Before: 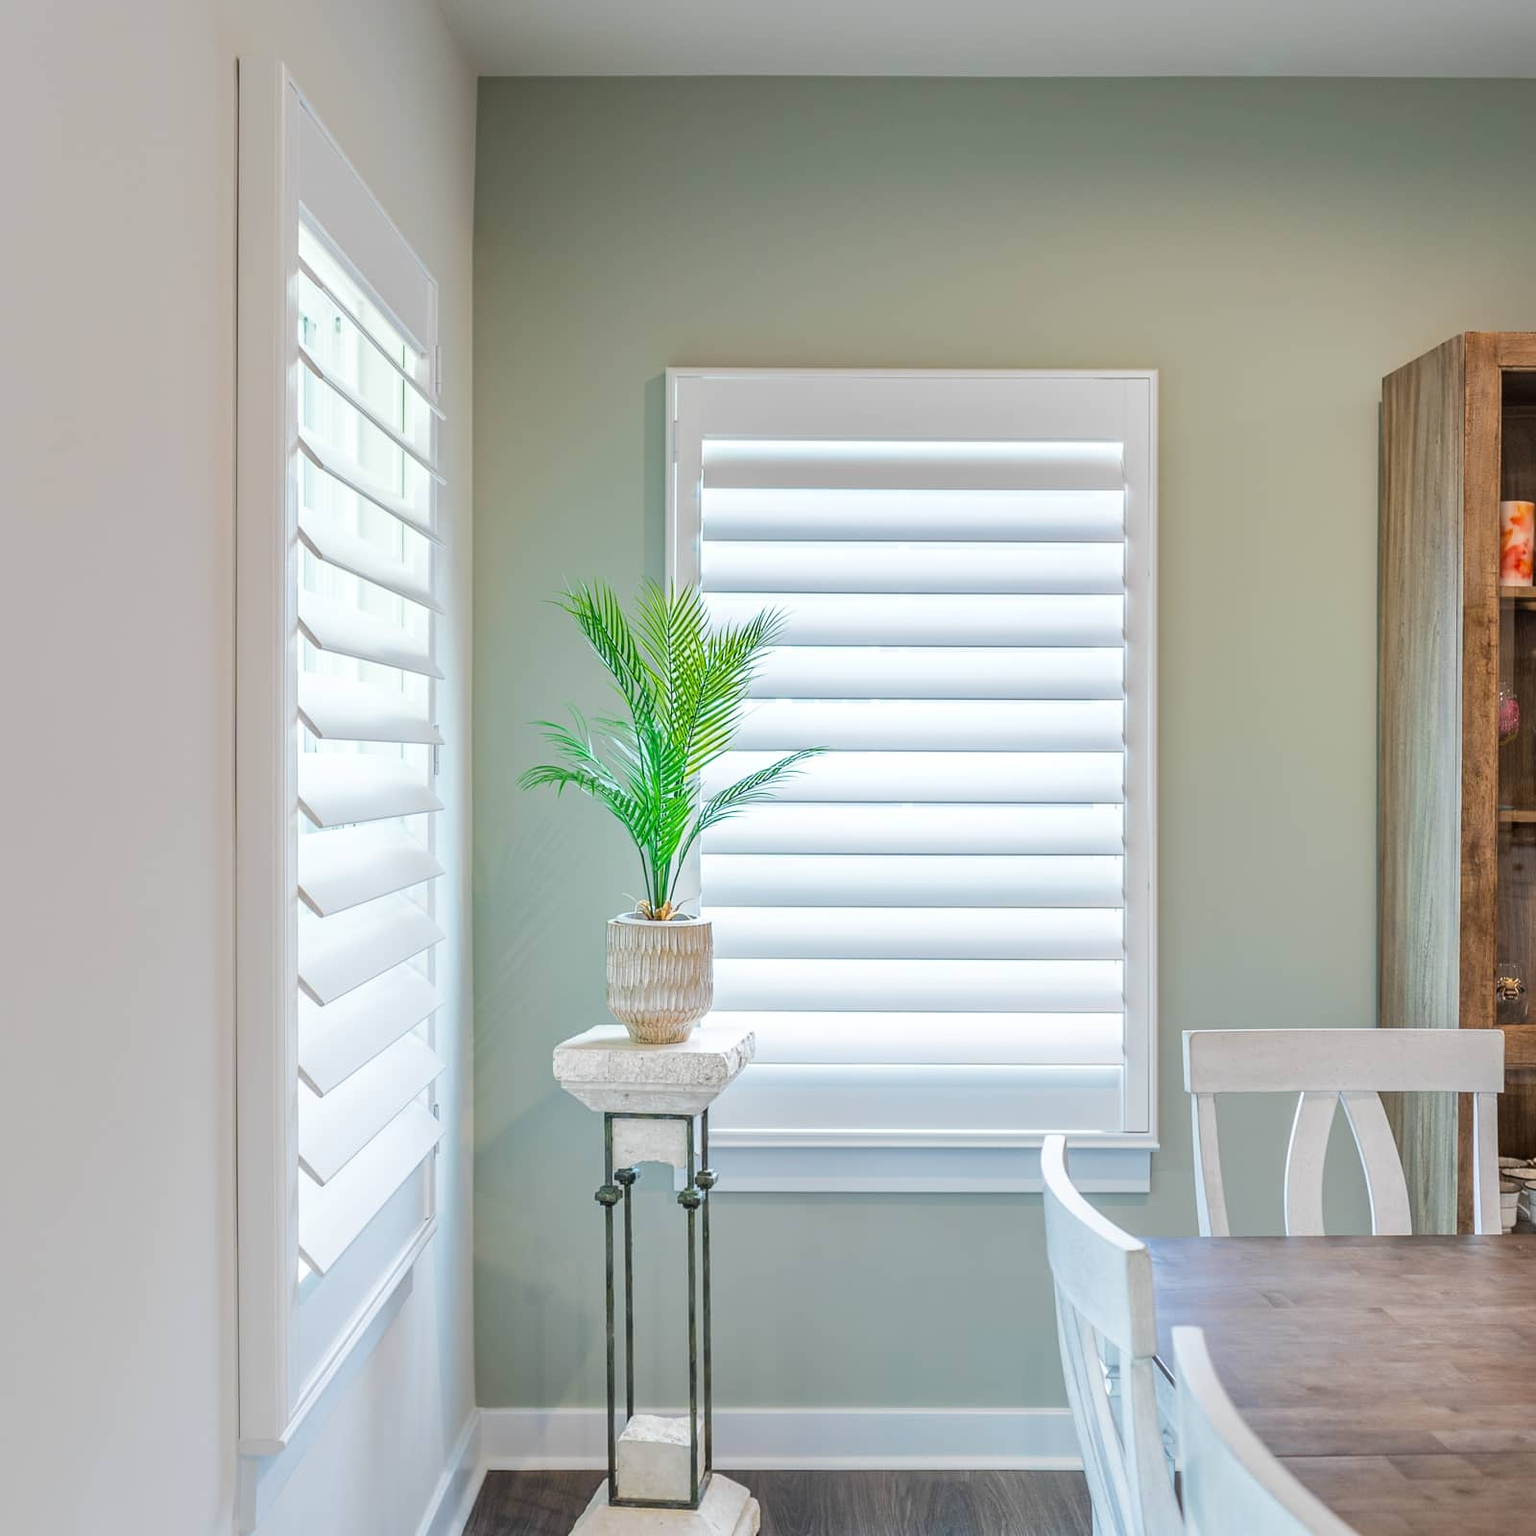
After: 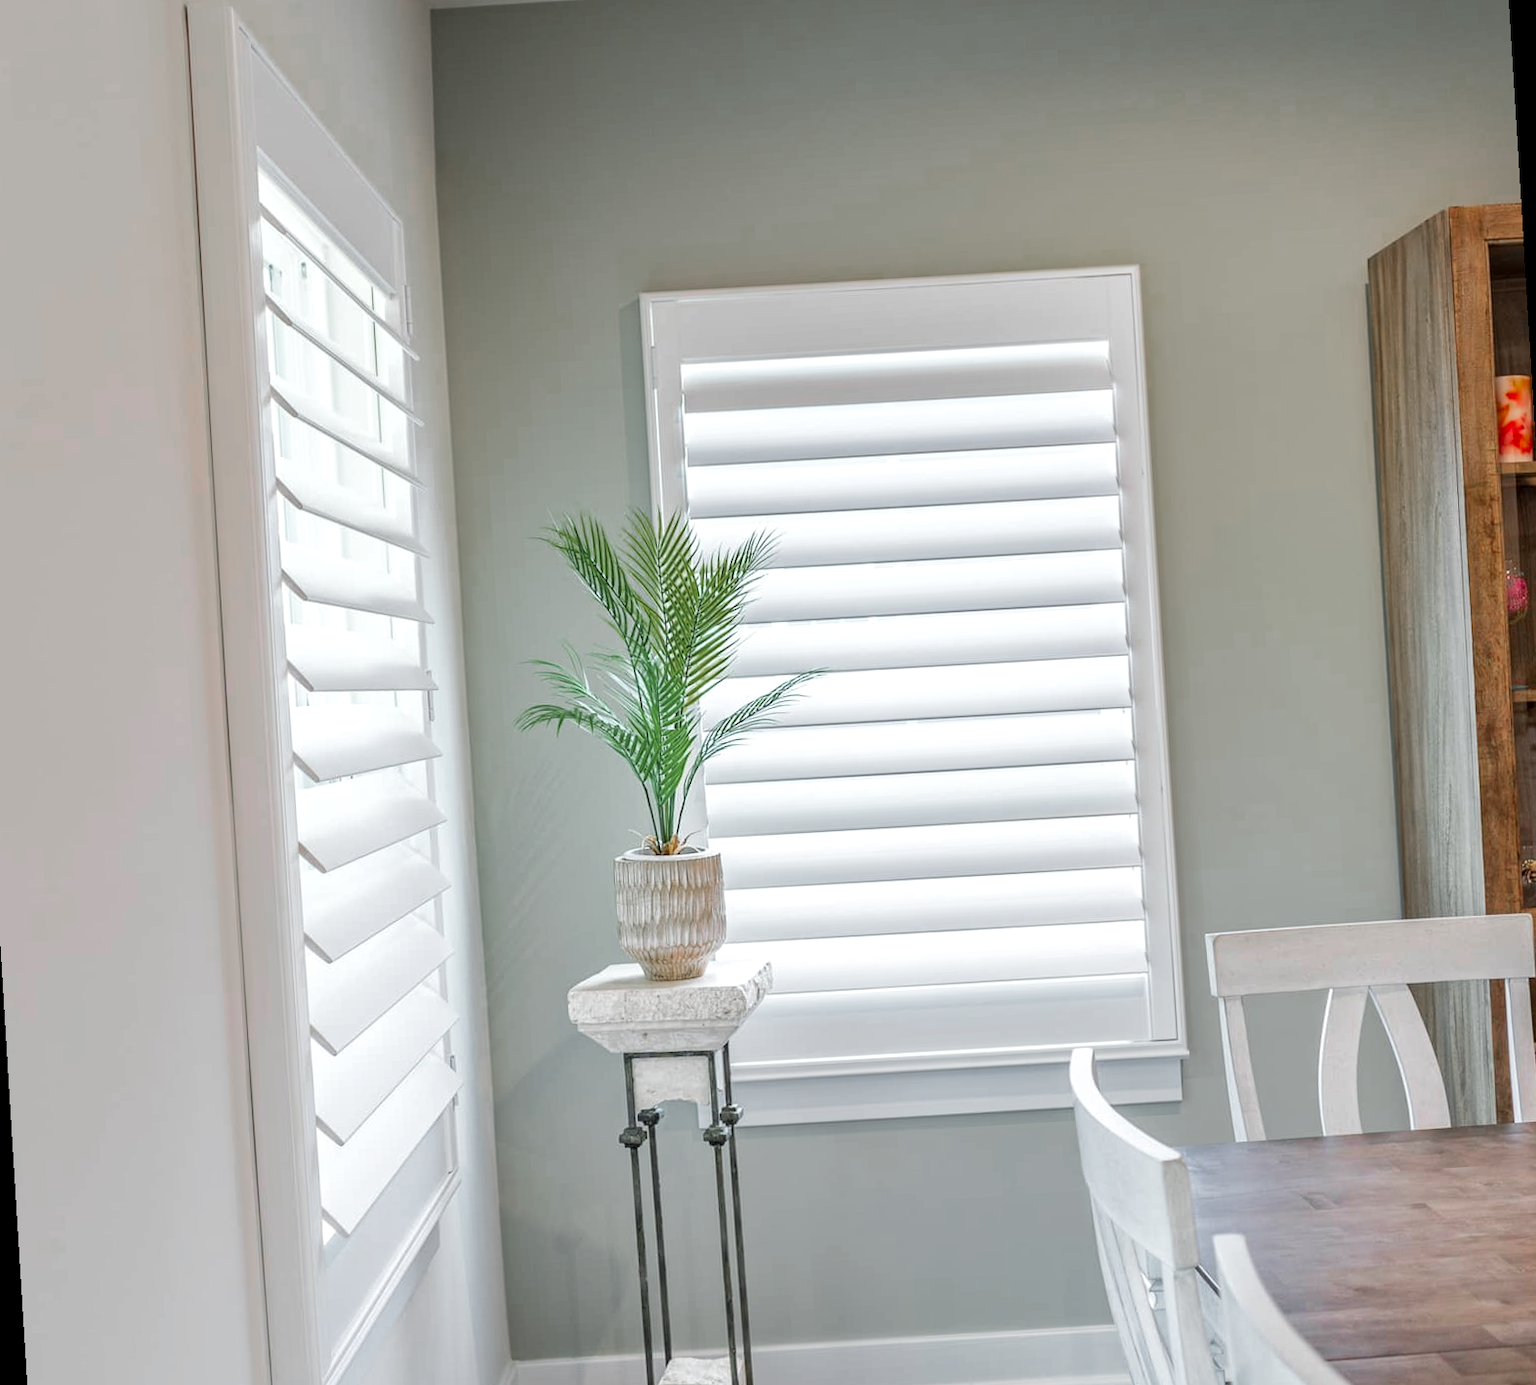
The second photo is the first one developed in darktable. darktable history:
local contrast: highlights 100%, shadows 100%, detail 120%, midtone range 0.2
rotate and perspective: rotation -3.52°, crop left 0.036, crop right 0.964, crop top 0.081, crop bottom 0.919
color zones: curves: ch0 [(0, 0.48) (0.209, 0.398) (0.305, 0.332) (0.429, 0.493) (0.571, 0.5) (0.714, 0.5) (0.857, 0.5) (1, 0.48)]; ch1 [(0, 0.736) (0.143, 0.625) (0.225, 0.371) (0.429, 0.256) (0.571, 0.241) (0.714, 0.213) (0.857, 0.48) (1, 0.736)]; ch2 [(0, 0.448) (0.143, 0.498) (0.286, 0.5) (0.429, 0.5) (0.571, 0.5) (0.714, 0.5) (0.857, 0.5) (1, 0.448)]
